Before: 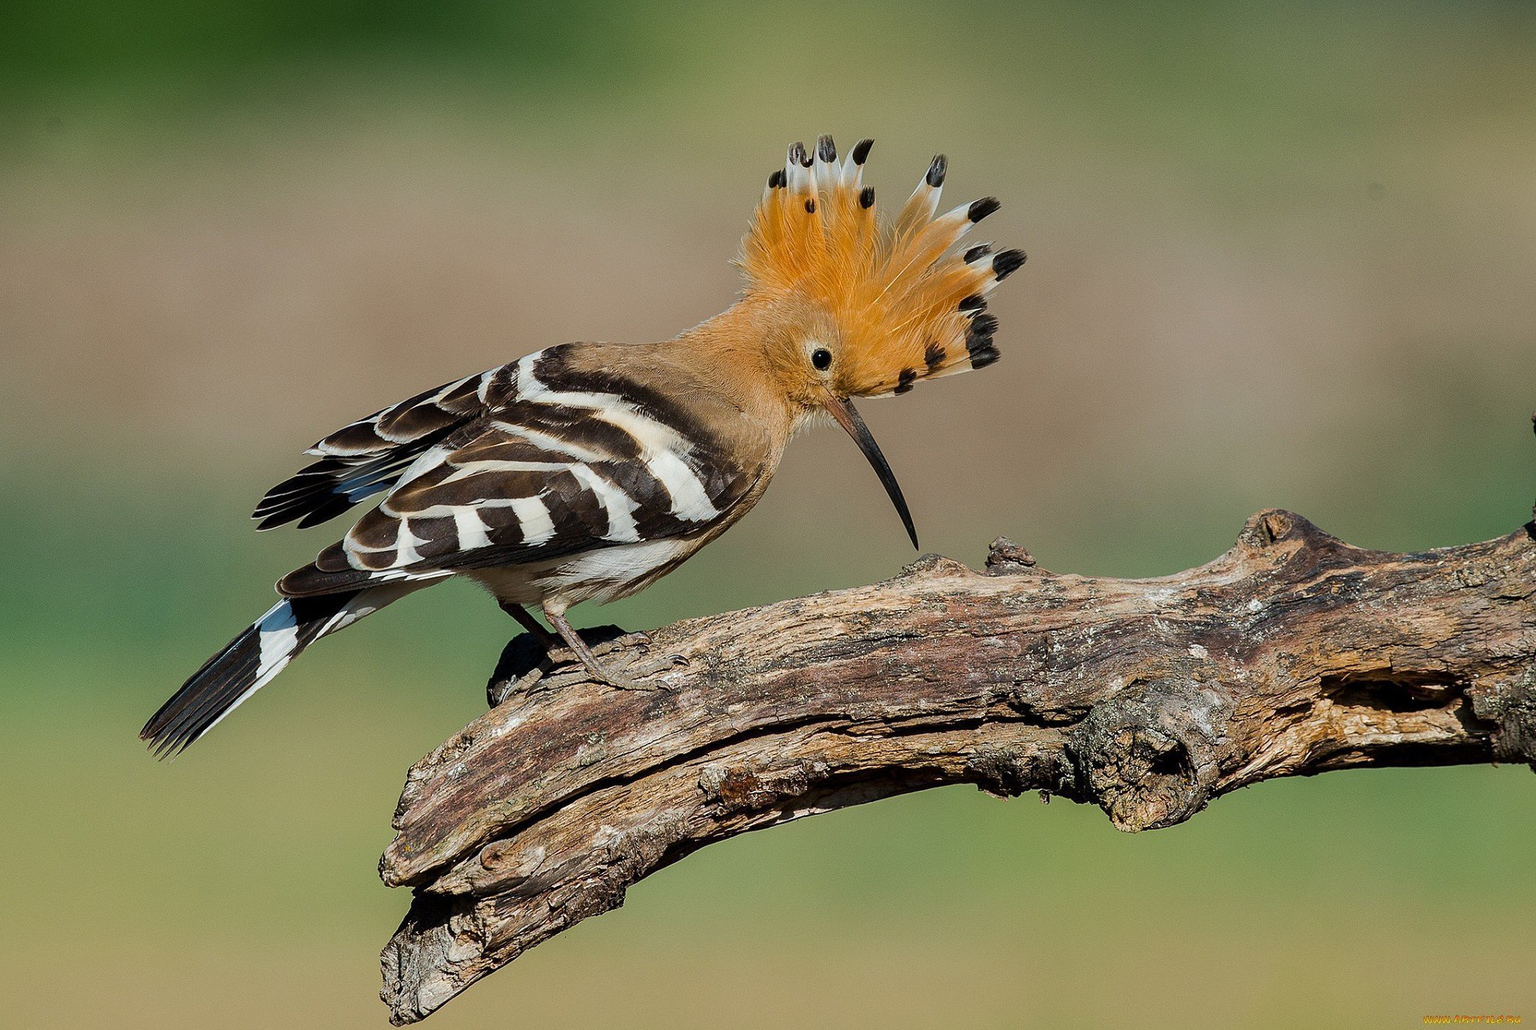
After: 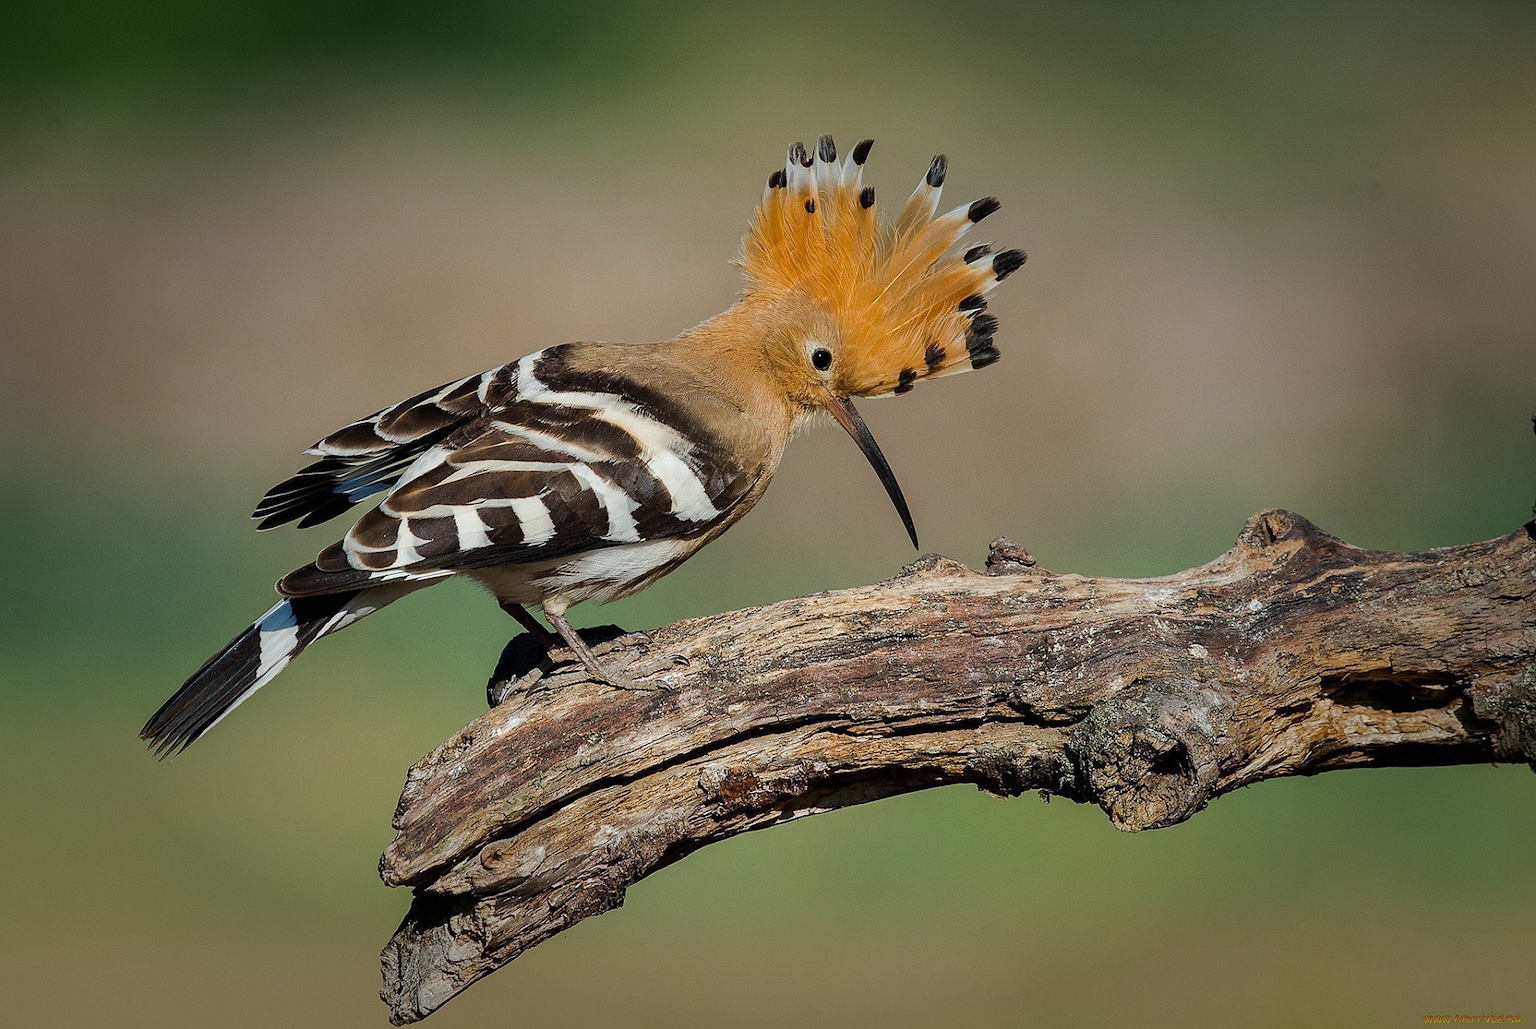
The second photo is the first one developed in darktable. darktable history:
vignetting: fall-off start 48.73%, saturation -0.028, automatic ratio true, width/height ratio 1.286
tone equalizer: on, module defaults
